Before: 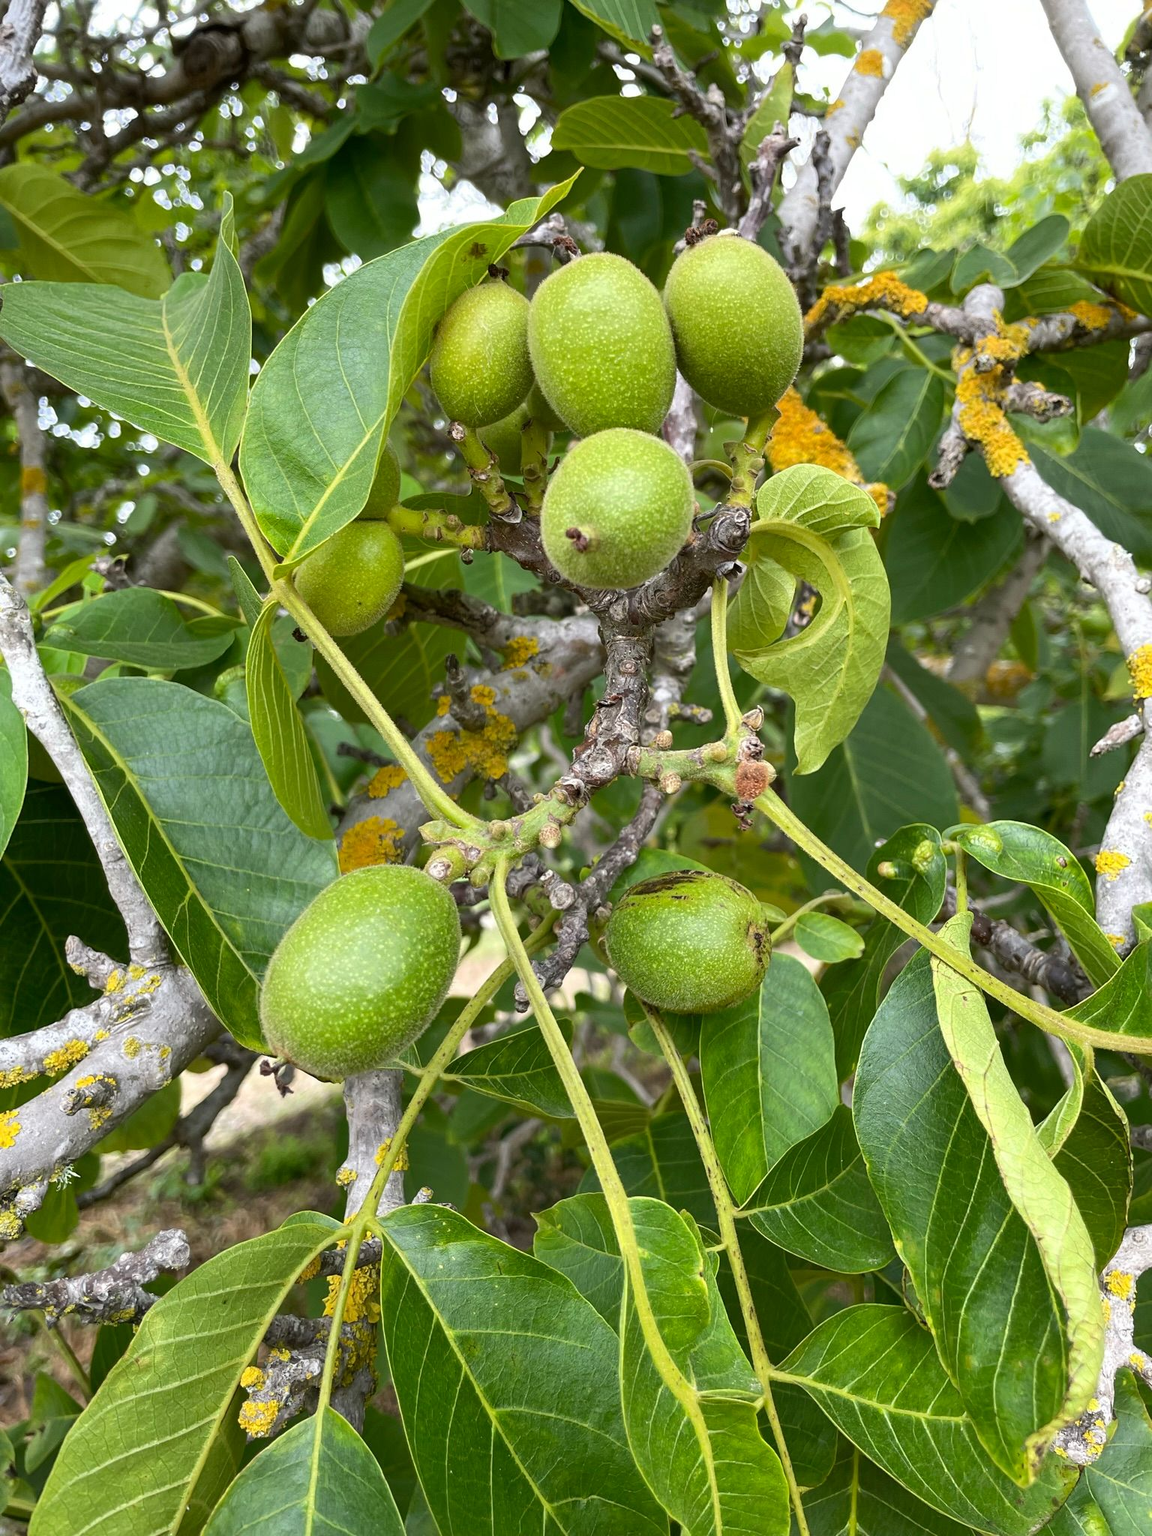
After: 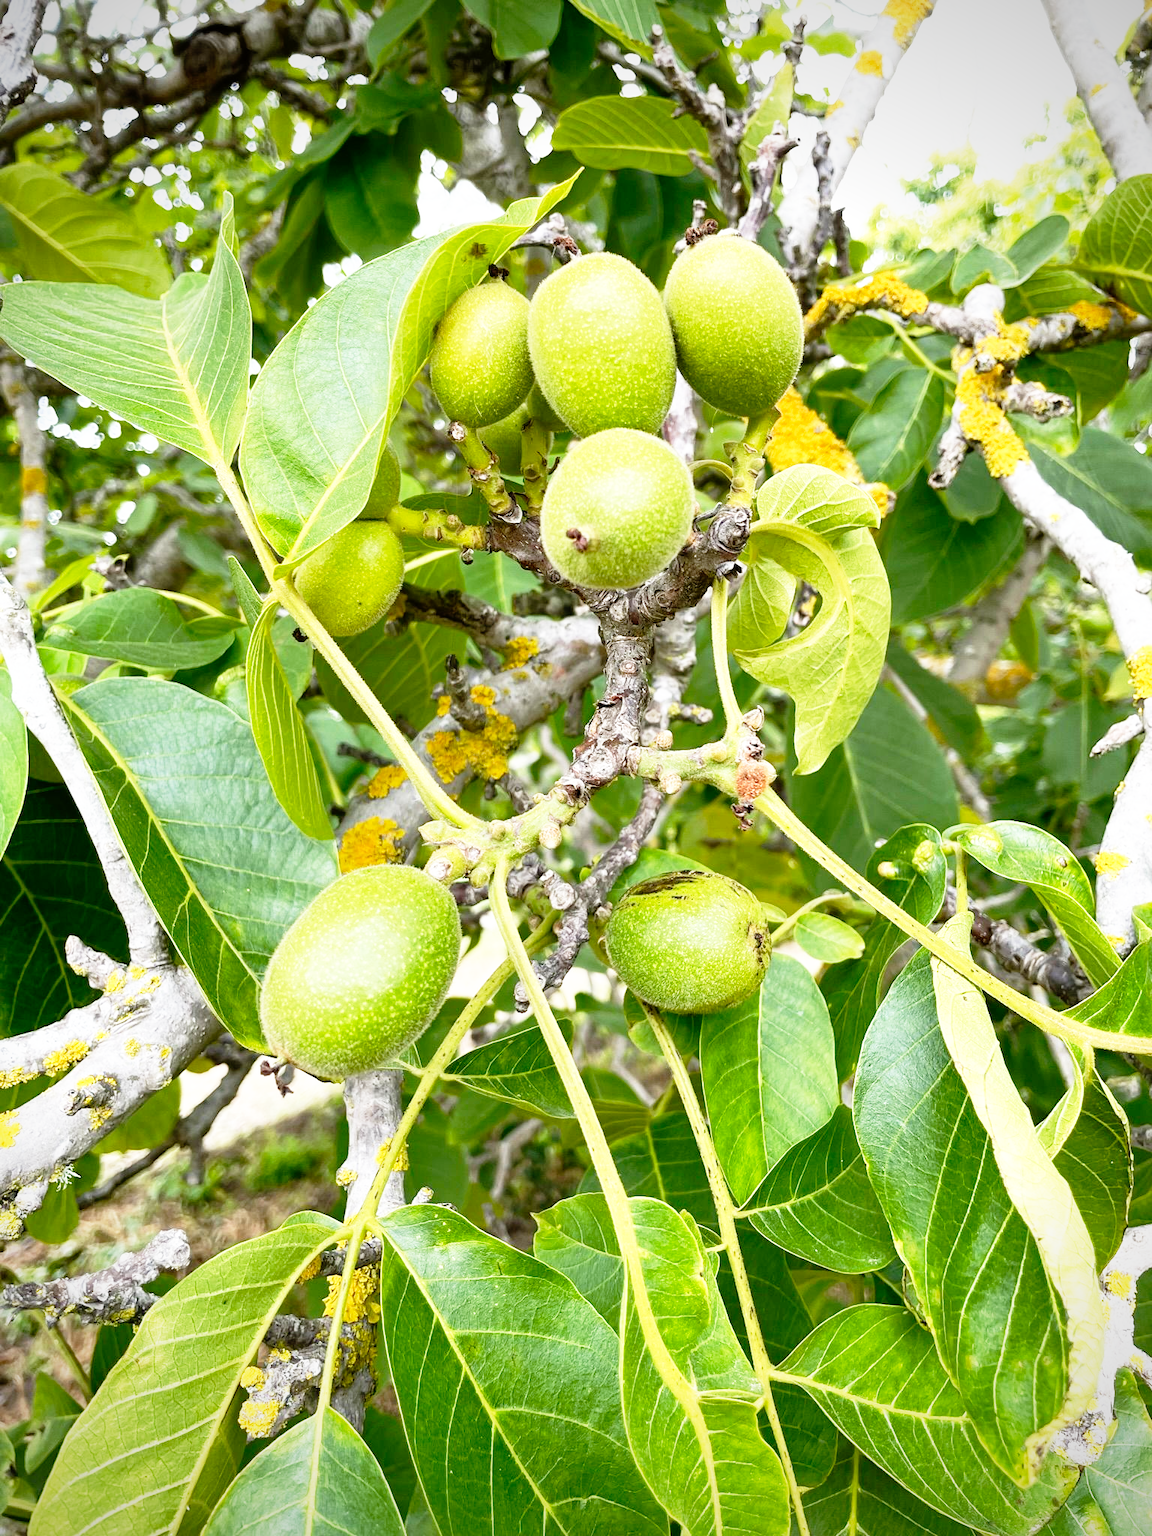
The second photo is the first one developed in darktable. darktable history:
base curve: curves: ch0 [(0, 0) (0.012, 0.01) (0.073, 0.168) (0.31, 0.711) (0.645, 0.957) (1, 1)], preserve colors none
vignetting: saturation -0.016, unbound false
exposure: black level correction 0.001, compensate exposure bias true, compensate highlight preservation false
